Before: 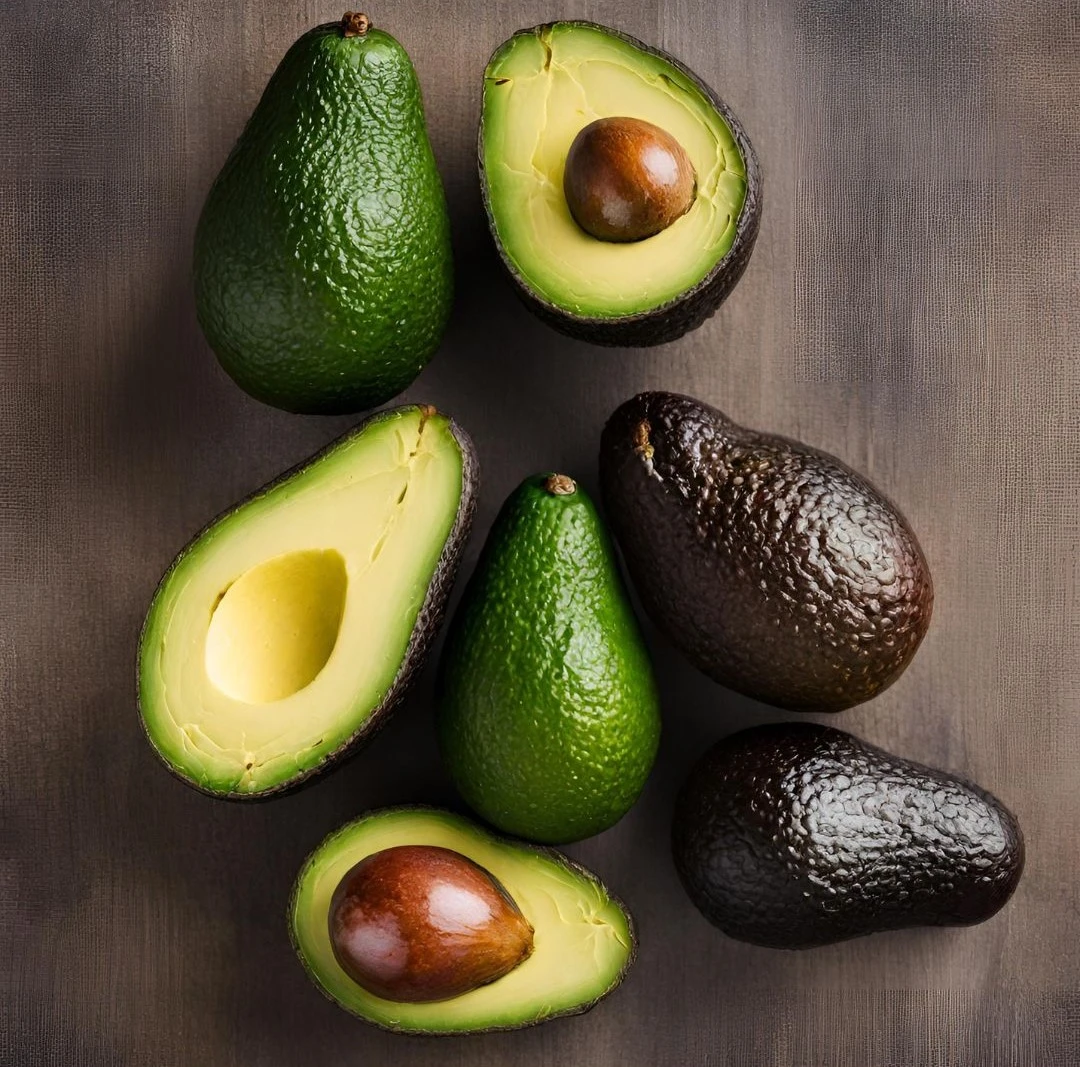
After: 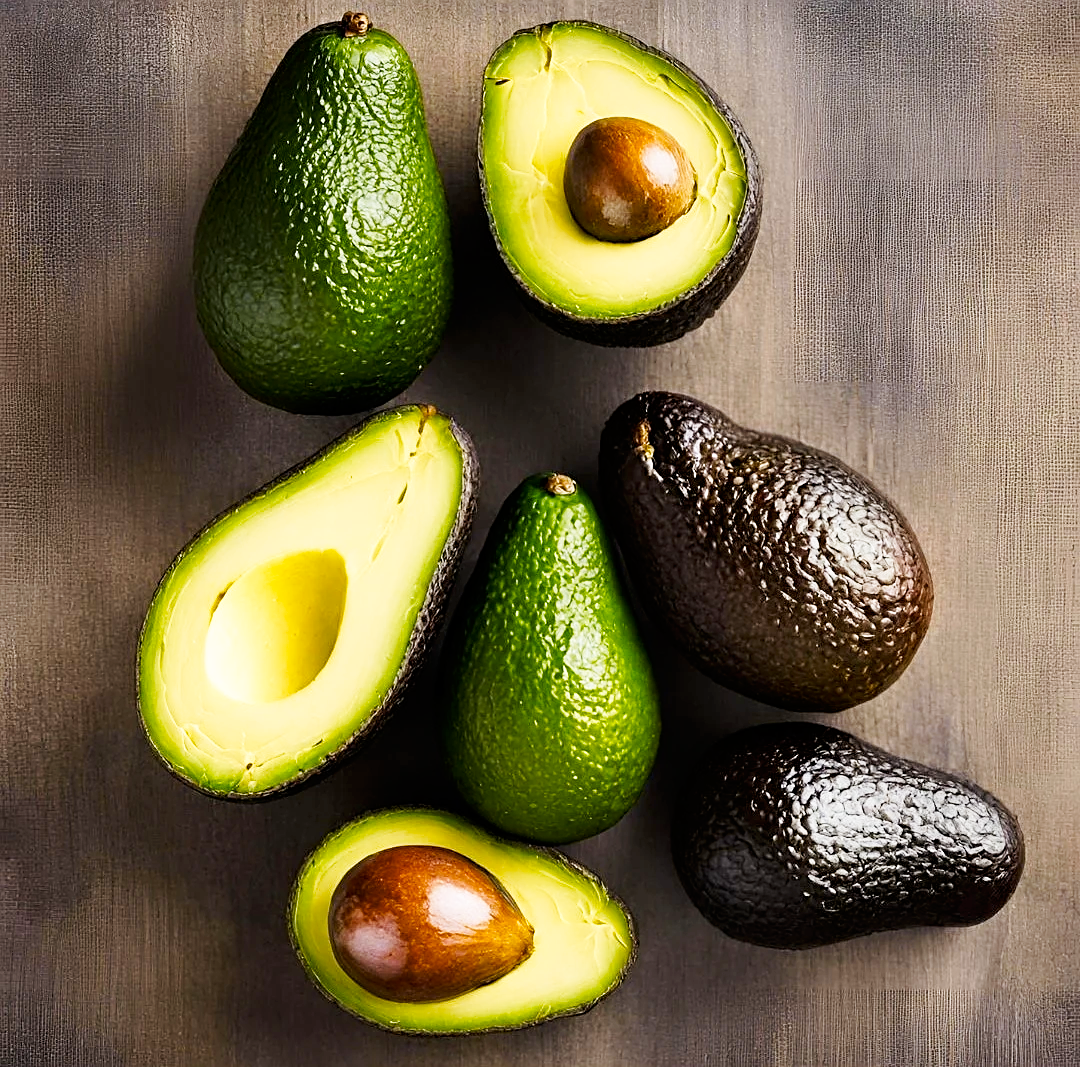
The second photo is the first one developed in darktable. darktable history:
white balance: emerald 1
color balance rgb: shadows fall-off 101%, linear chroma grading › mid-tones 7.63%, perceptual saturation grading › mid-tones 11.68%, mask middle-gray fulcrum 22.45%, global vibrance 10.11%, saturation formula JzAzBz (2021)
color contrast: green-magenta contrast 0.8, blue-yellow contrast 1.1, unbound 0
base curve: curves: ch0 [(0, 0) (0.005, 0.002) (0.15, 0.3) (0.4, 0.7) (0.75, 0.95) (1, 1)], preserve colors none
sharpen: on, module defaults
